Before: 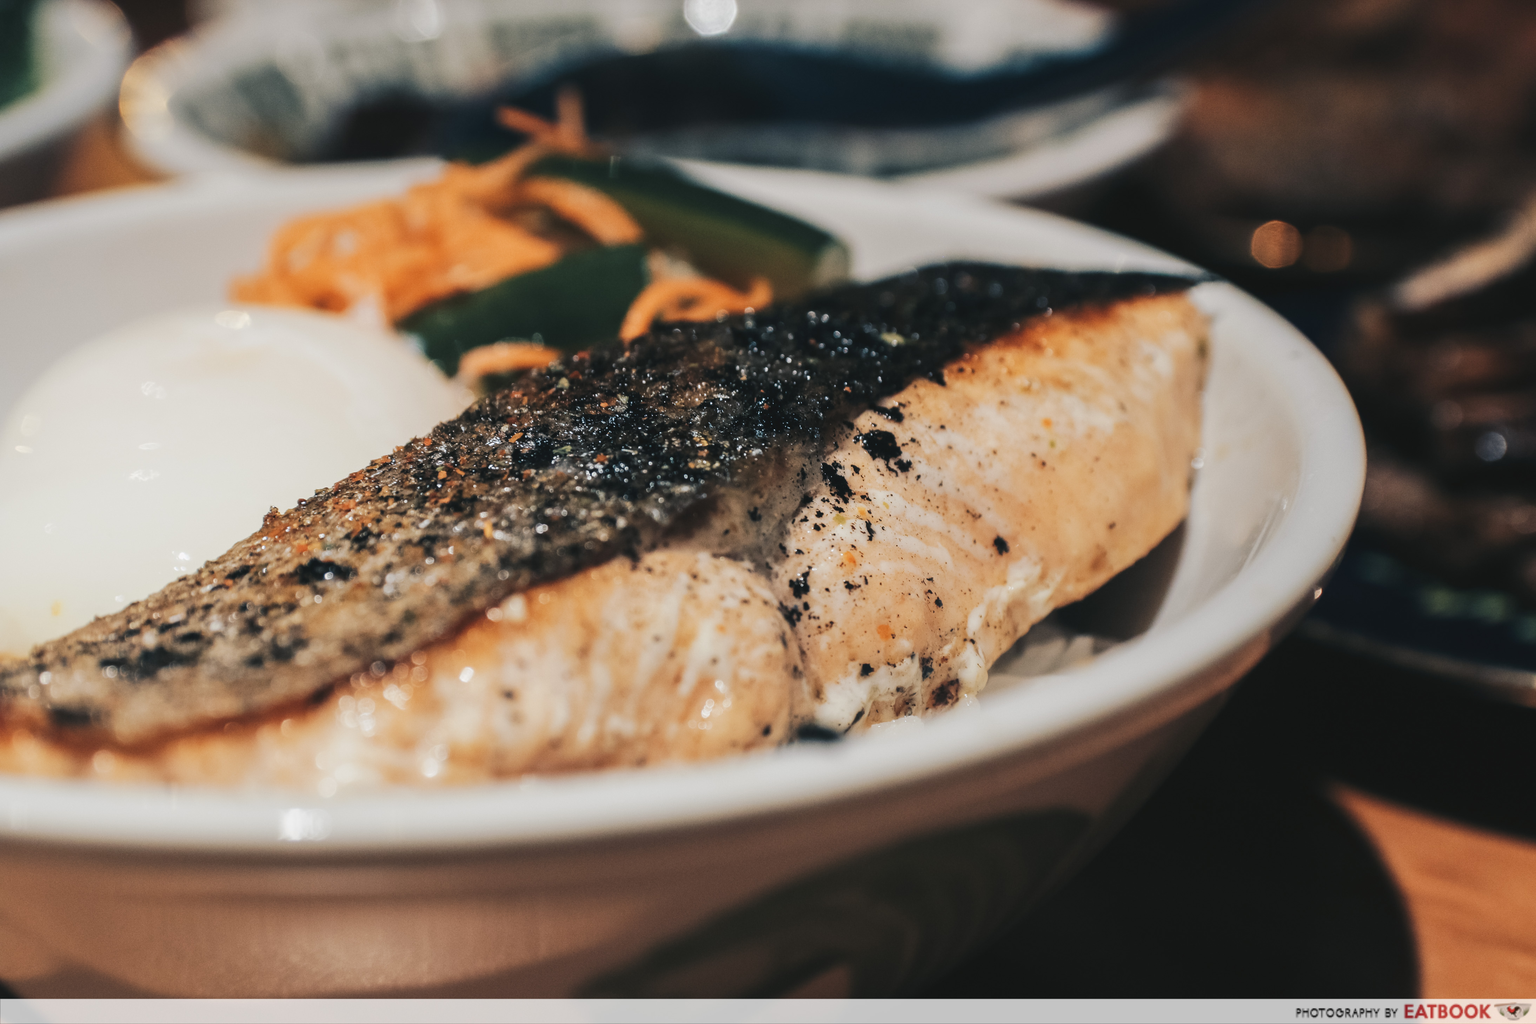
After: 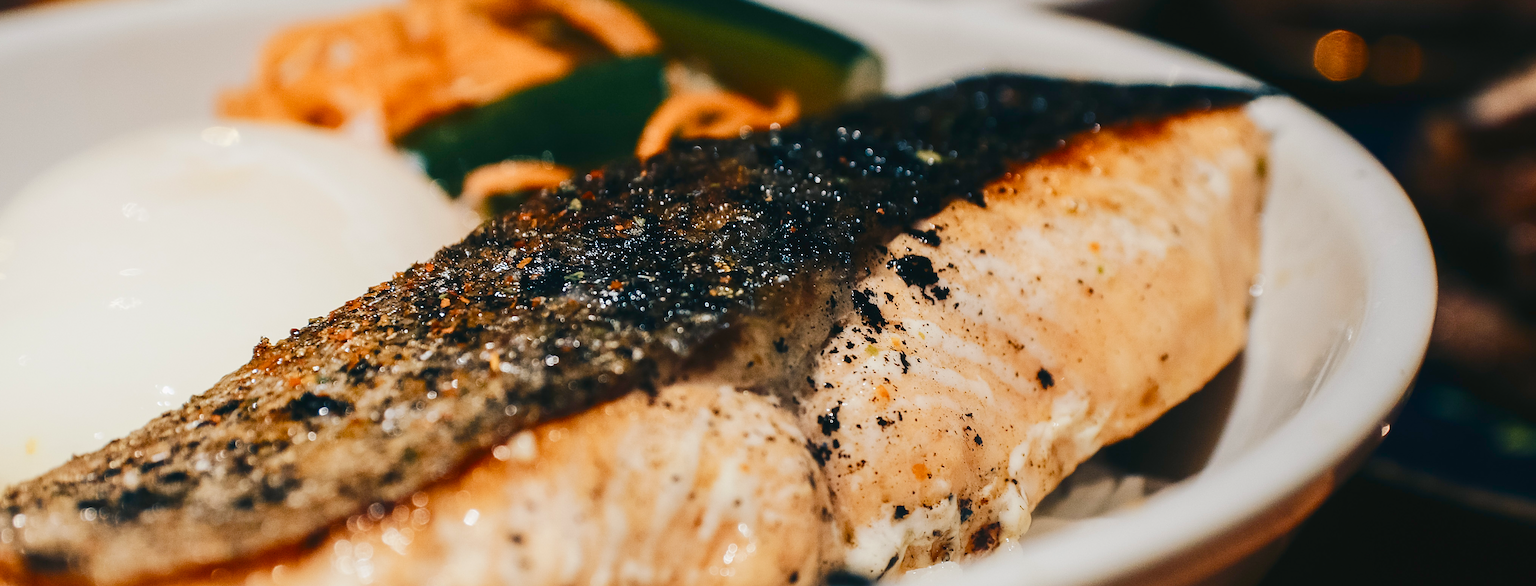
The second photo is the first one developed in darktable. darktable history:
crop: left 1.824%, top 18.857%, right 5.013%, bottom 27.806%
color balance rgb: linear chroma grading › mid-tones 7.758%, perceptual saturation grading › global saturation 20%, perceptual saturation grading › highlights -49.219%, perceptual saturation grading › shadows 25.706%, global vibrance 44.915%
contrast brightness saturation: contrast 0.152, brightness -0.006, saturation 0.1
sharpen: on, module defaults
